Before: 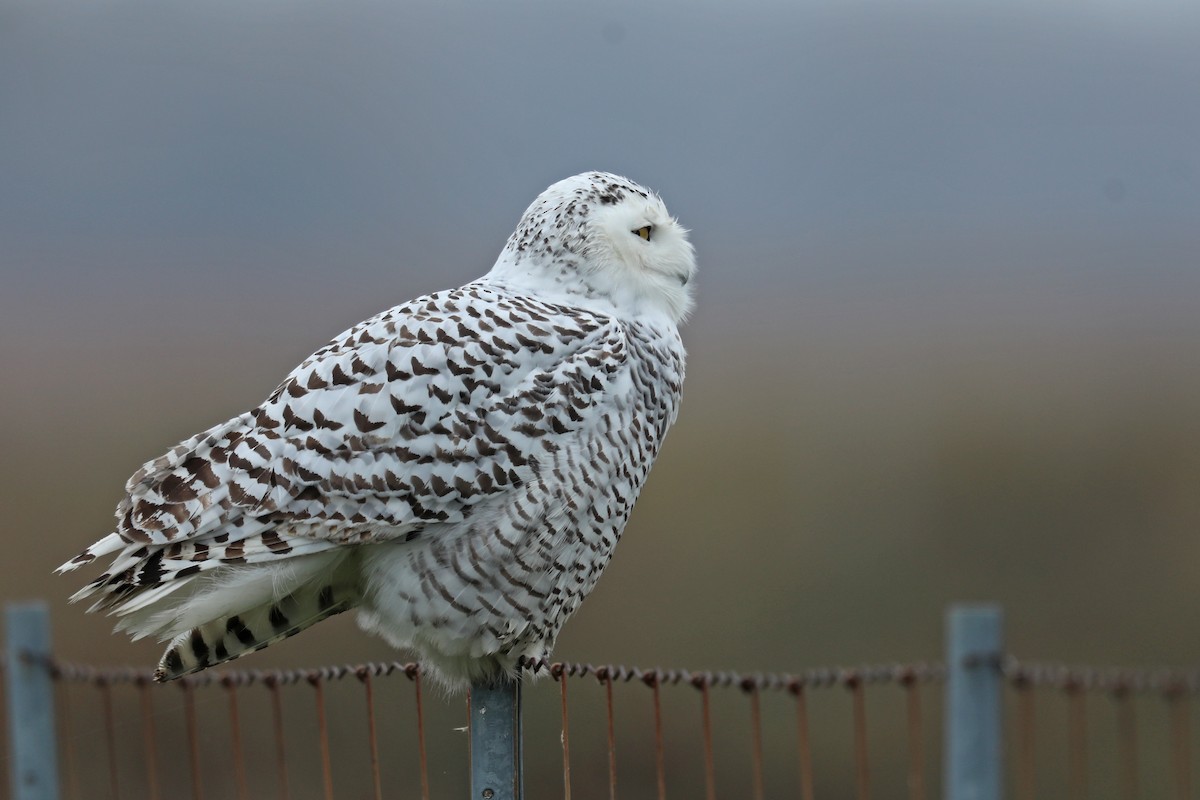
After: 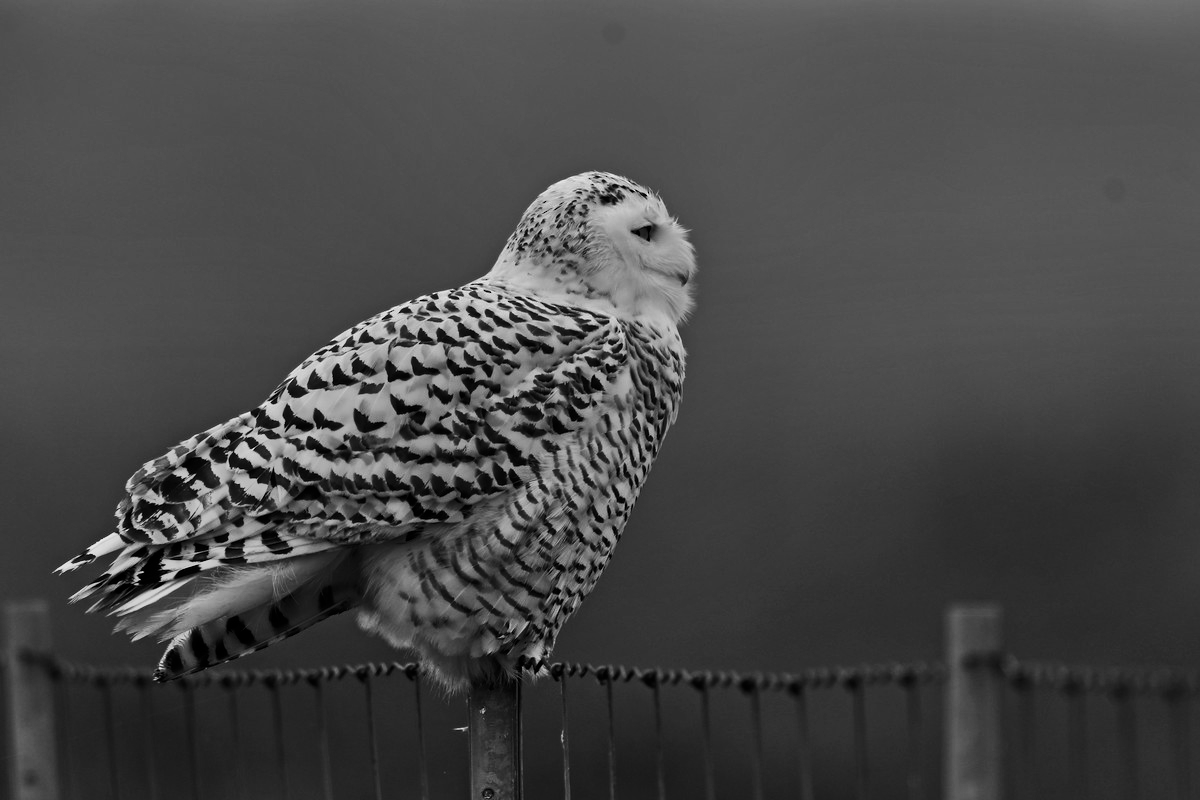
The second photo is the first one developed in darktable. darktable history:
contrast brightness saturation: contrast -0.036, brightness -0.591, saturation -1
shadows and highlights: shadows 61.29, soften with gaussian
